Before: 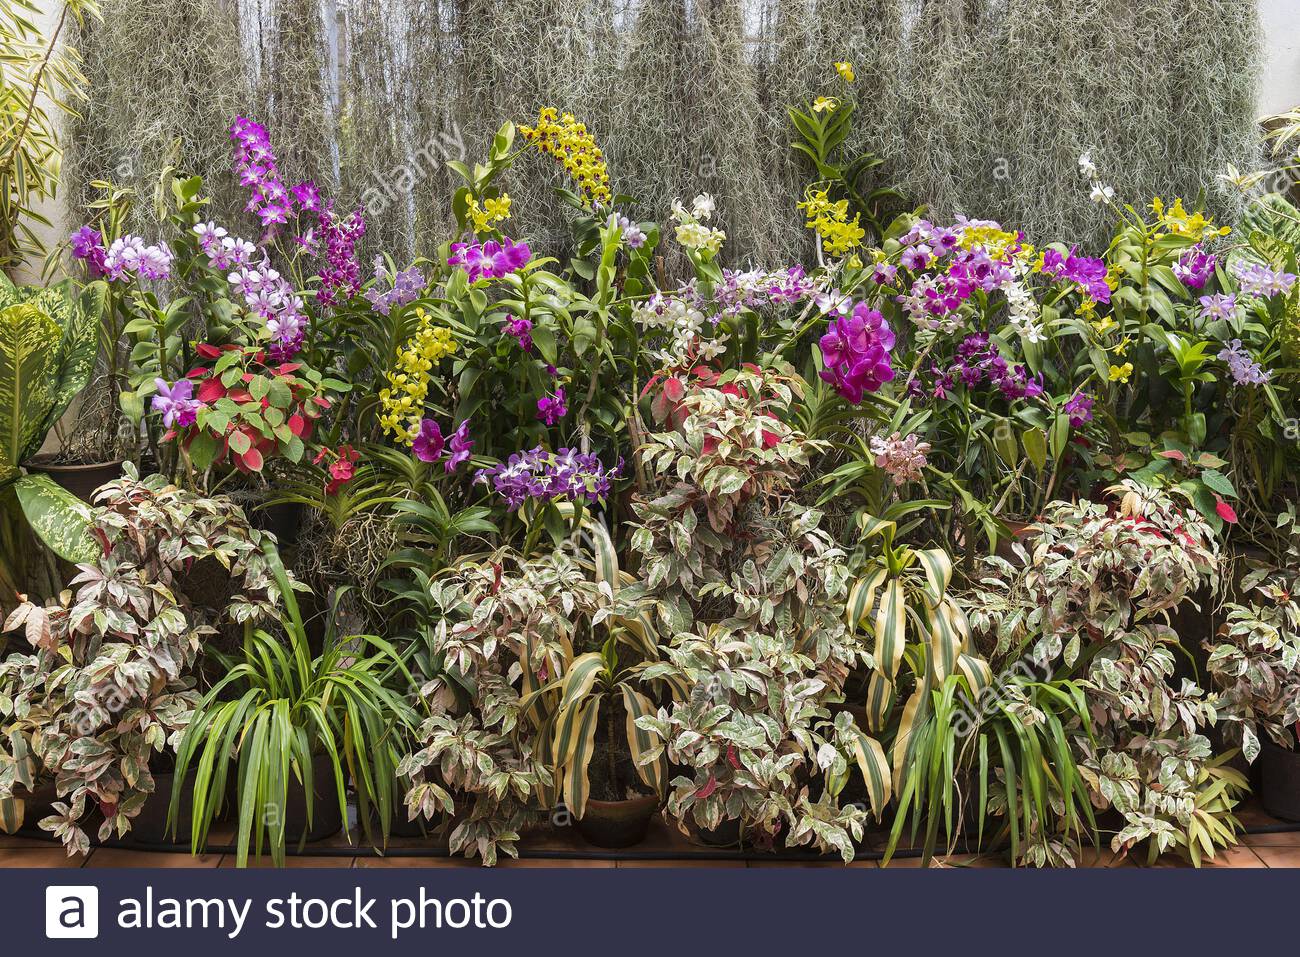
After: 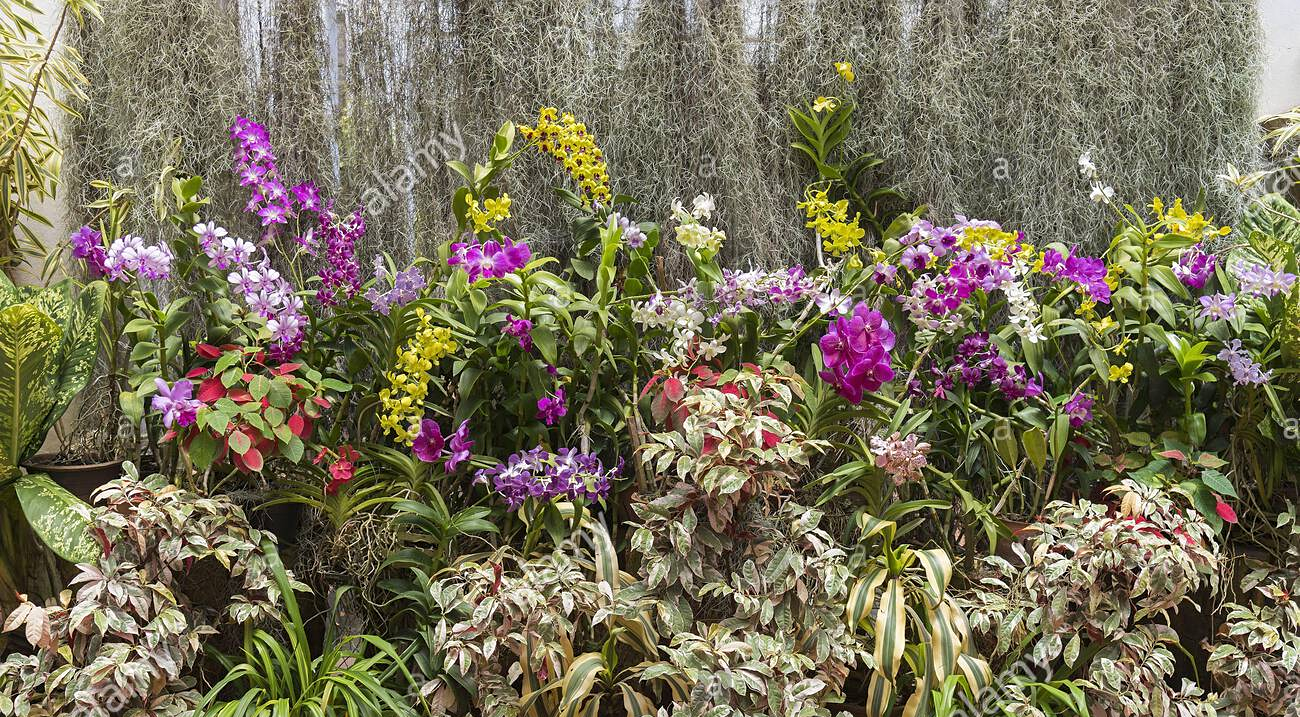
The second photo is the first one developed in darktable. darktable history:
sharpen: amount 0.2
crop: bottom 24.988%
